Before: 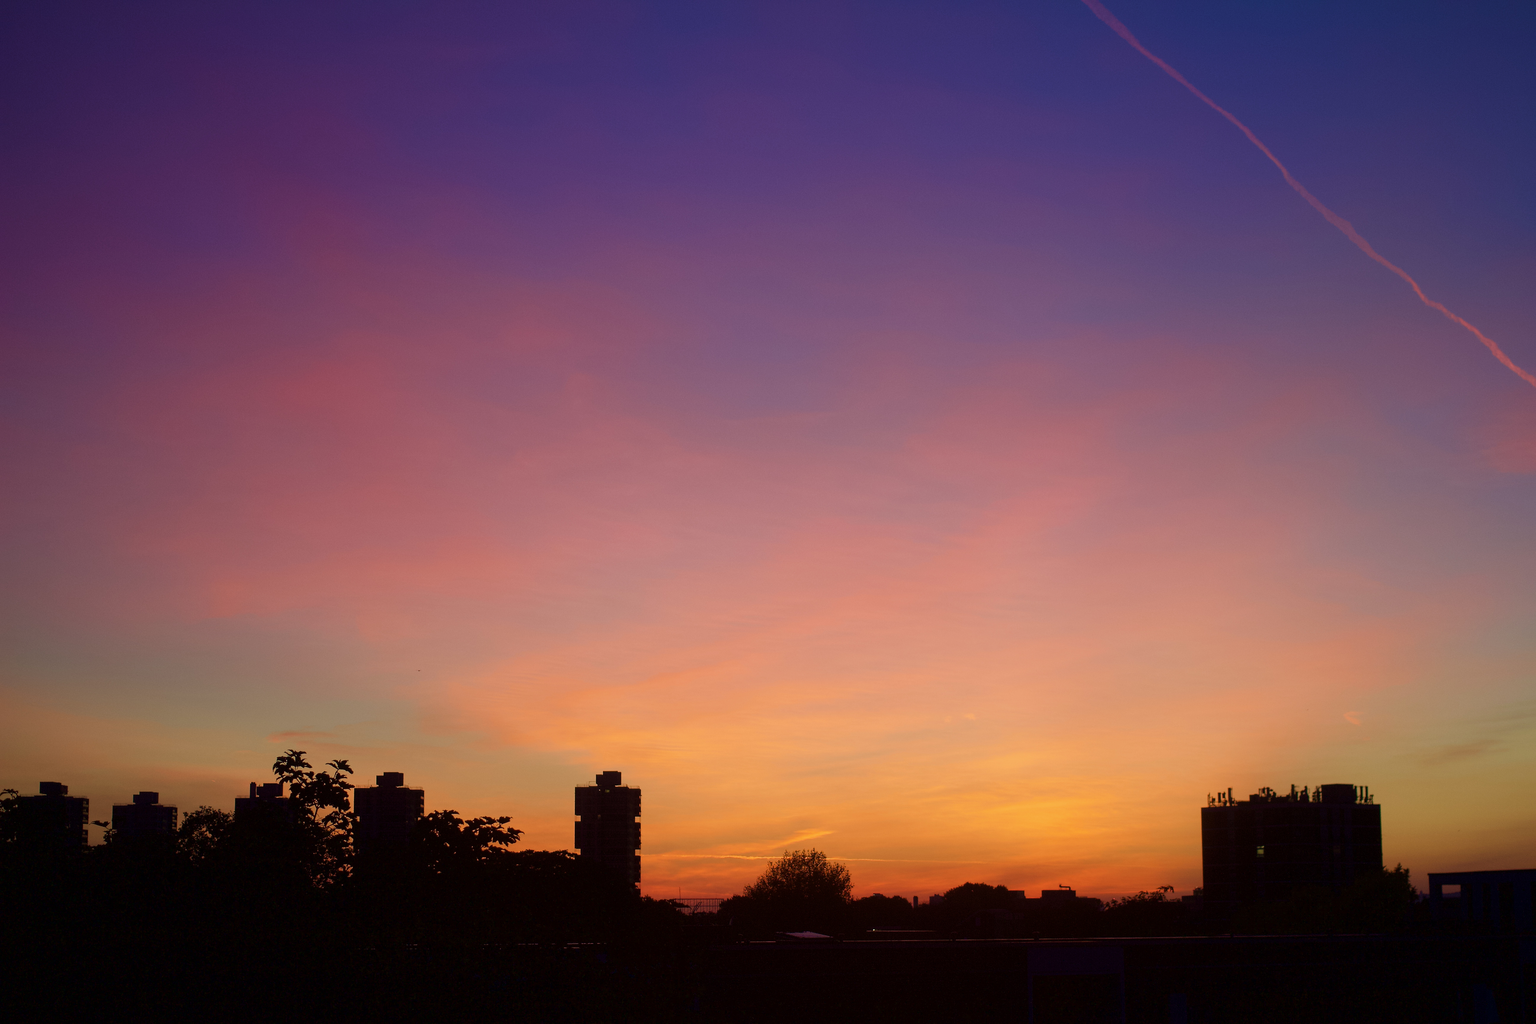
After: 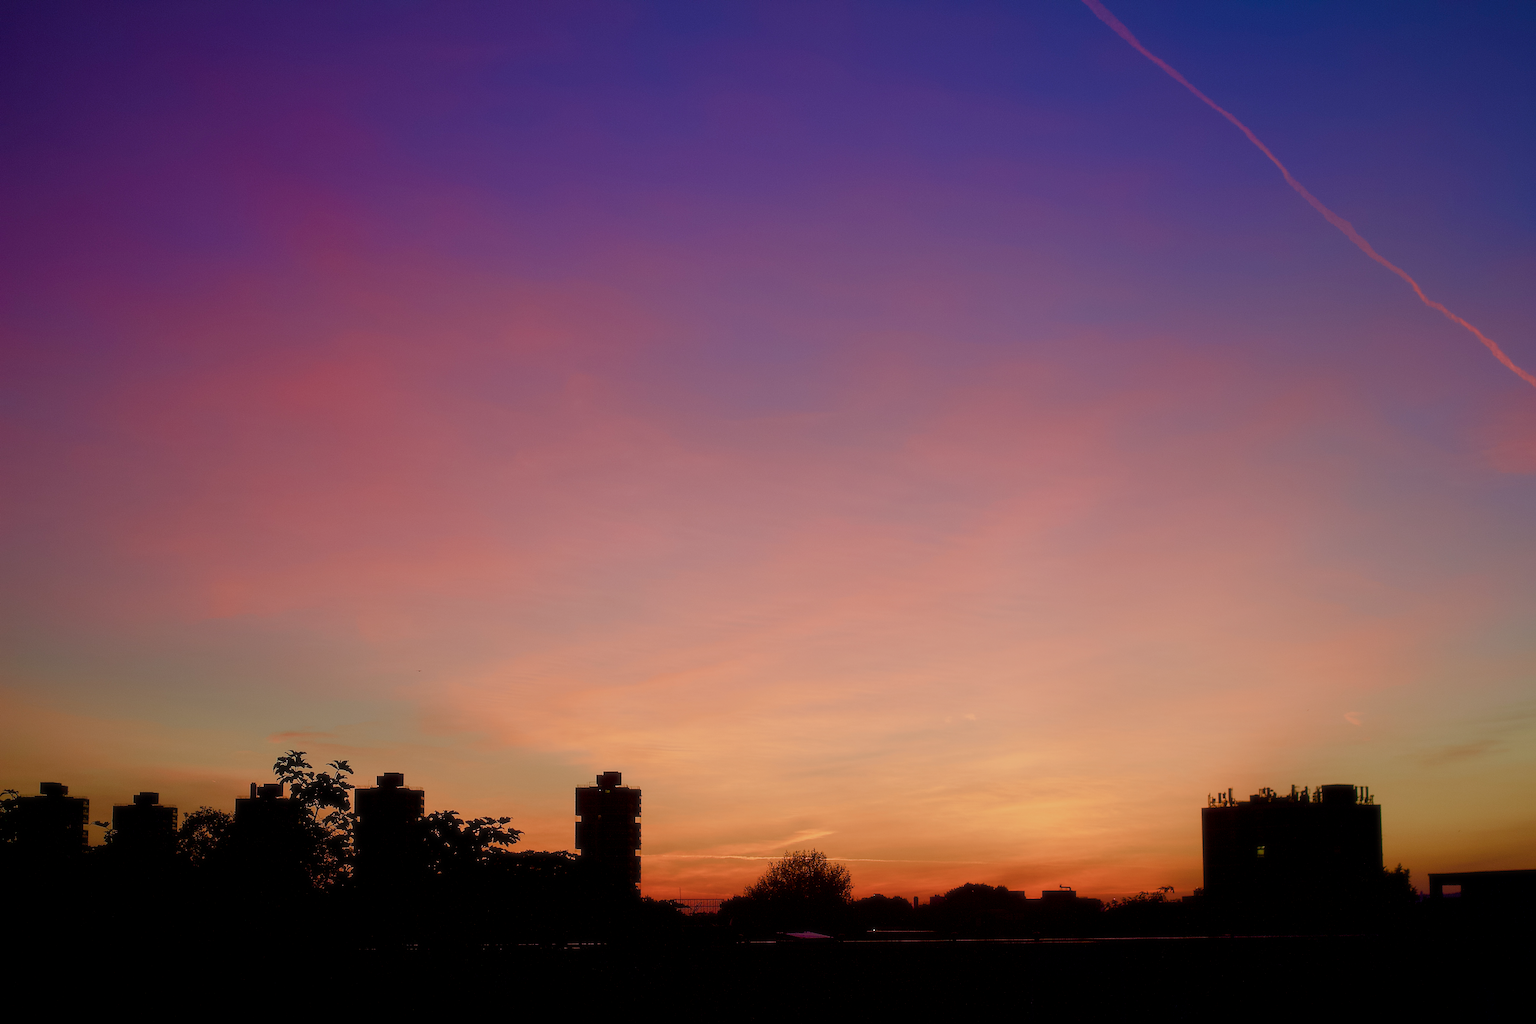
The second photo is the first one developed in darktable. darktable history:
sharpen: on, module defaults
soften: size 10%, saturation 50%, brightness 0.2 EV, mix 10%
color balance rgb: shadows lift › chroma 1%, shadows lift › hue 113°, highlights gain › chroma 0.2%, highlights gain › hue 333°, perceptual saturation grading › global saturation 20%, perceptual saturation grading › highlights -50%, perceptual saturation grading › shadows 25%, contrast -10%
